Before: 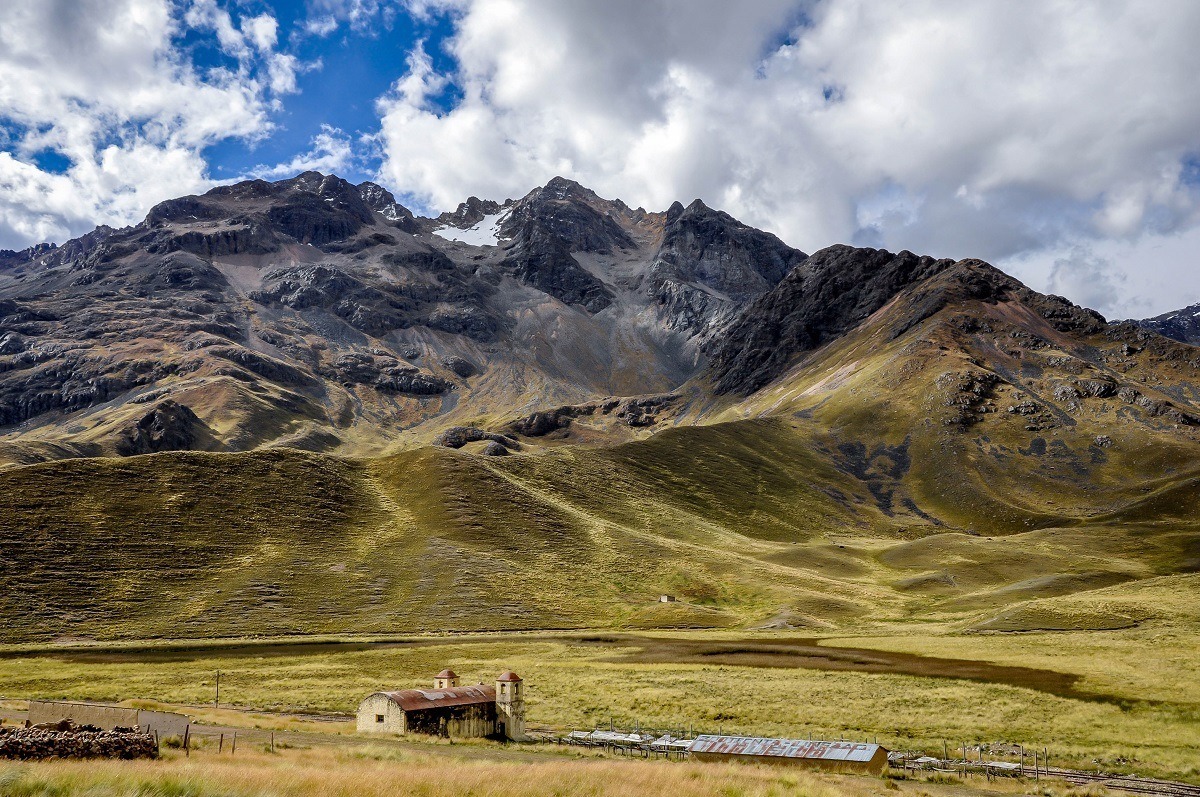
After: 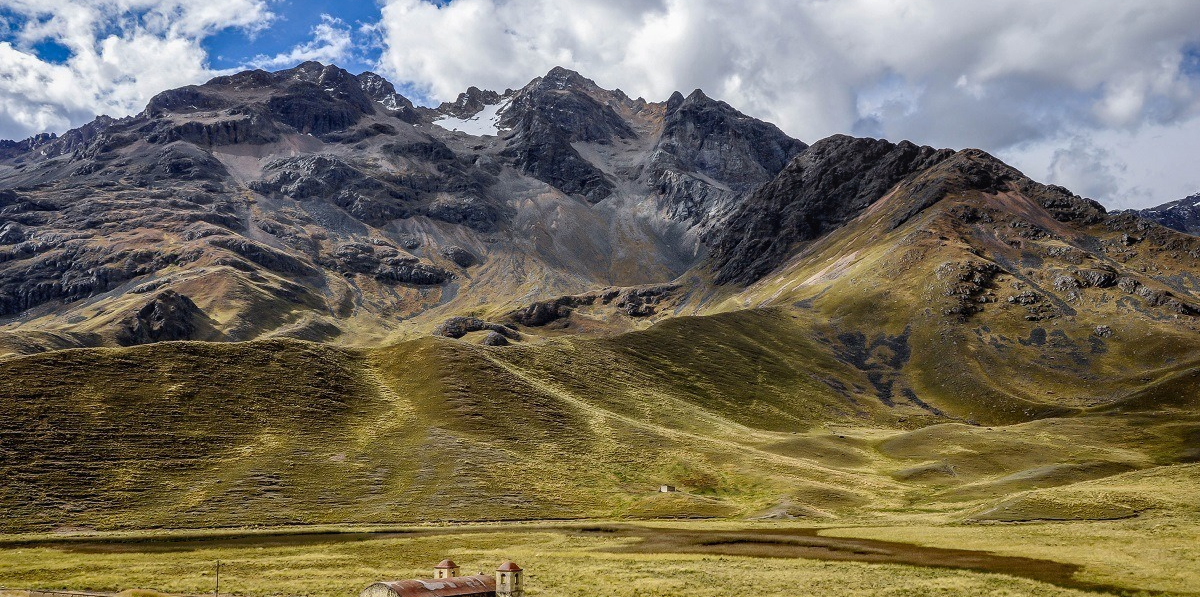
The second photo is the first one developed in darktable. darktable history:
local contrast: detail 110%
crop: top 13.819%, bottom 11.169%
